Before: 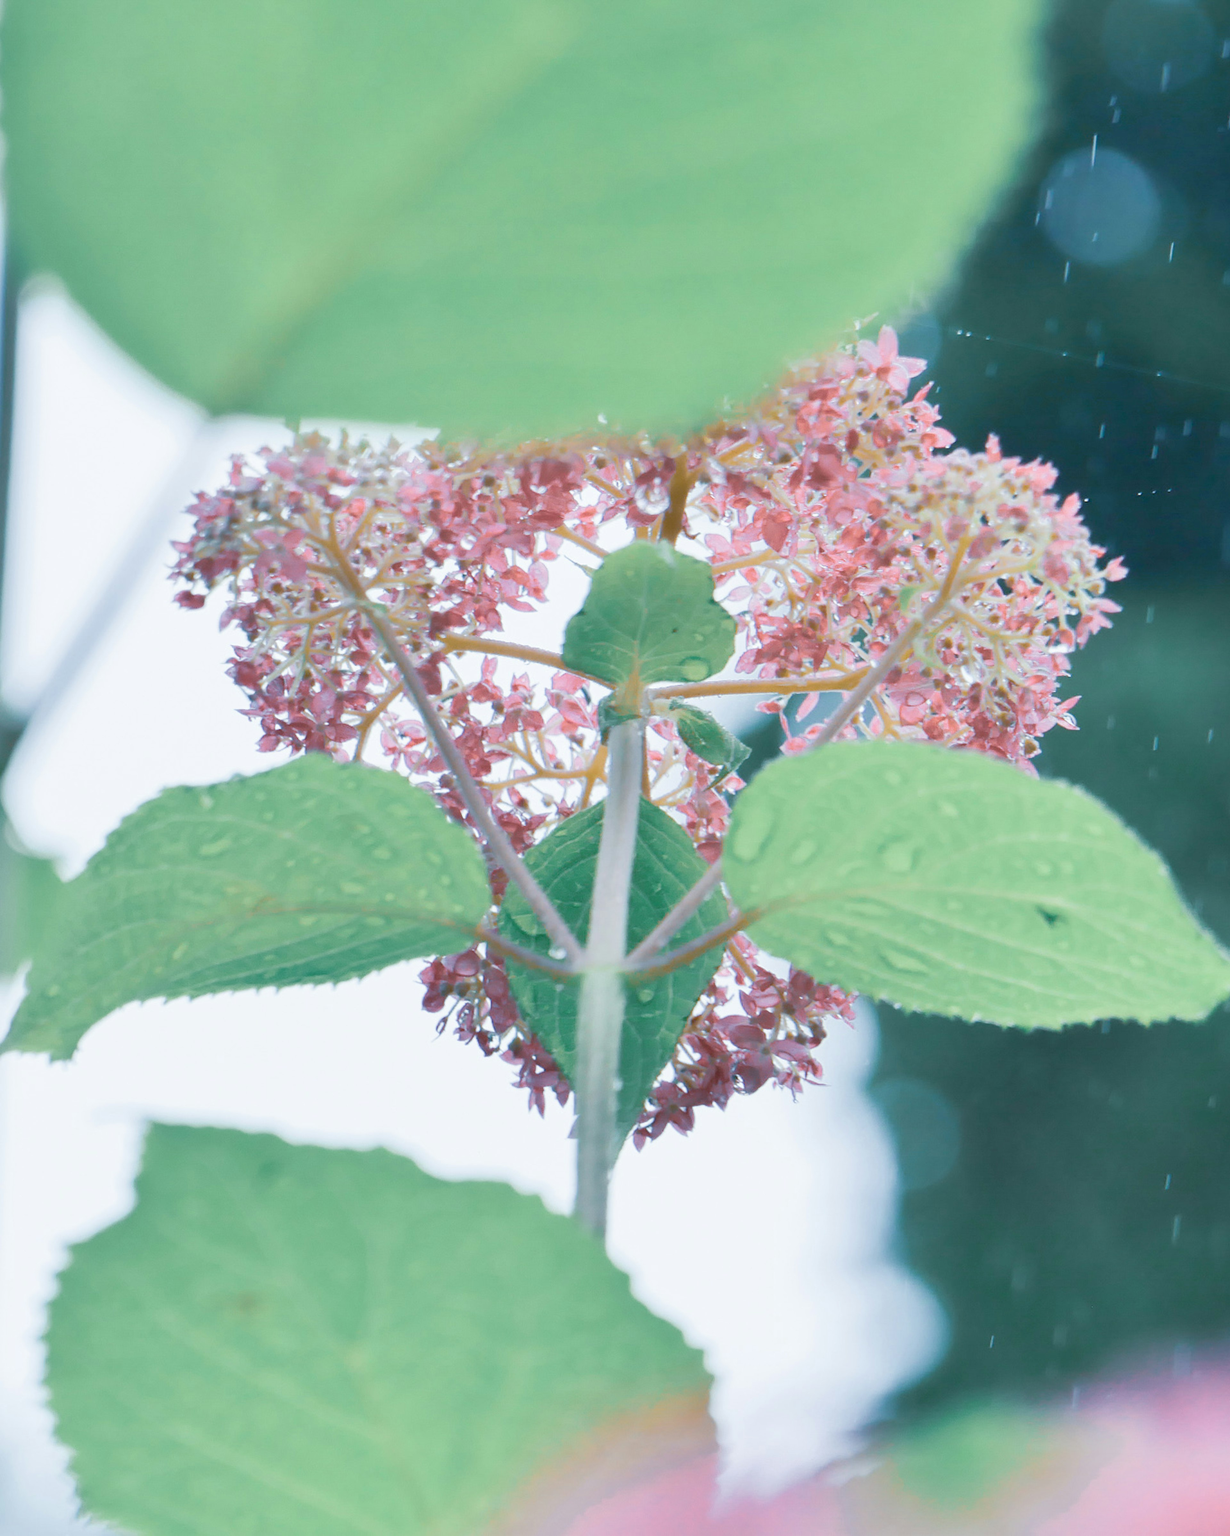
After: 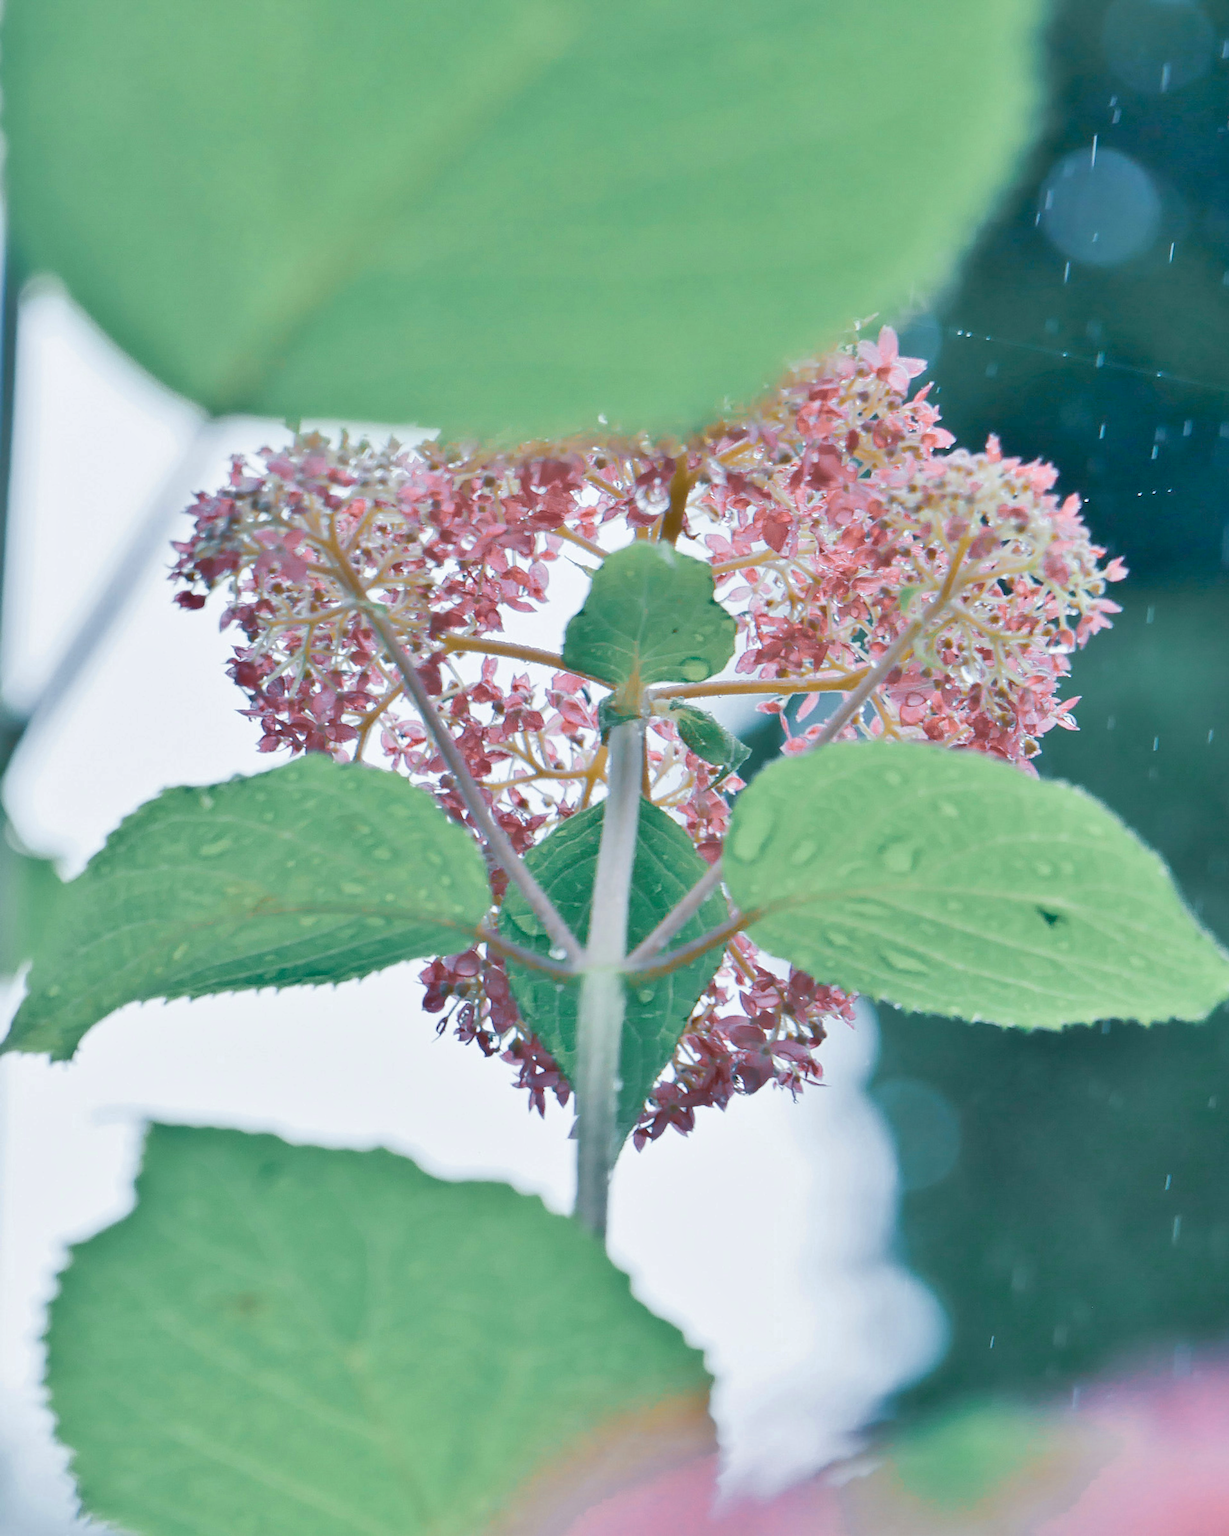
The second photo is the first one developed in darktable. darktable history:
sharpen: on, module defaults
exposure: black level correction 0.01, exposure 0.012 EV, compensate highlight preservation false
shadows and highlights: low approximation 0.01, soften with gaussian
